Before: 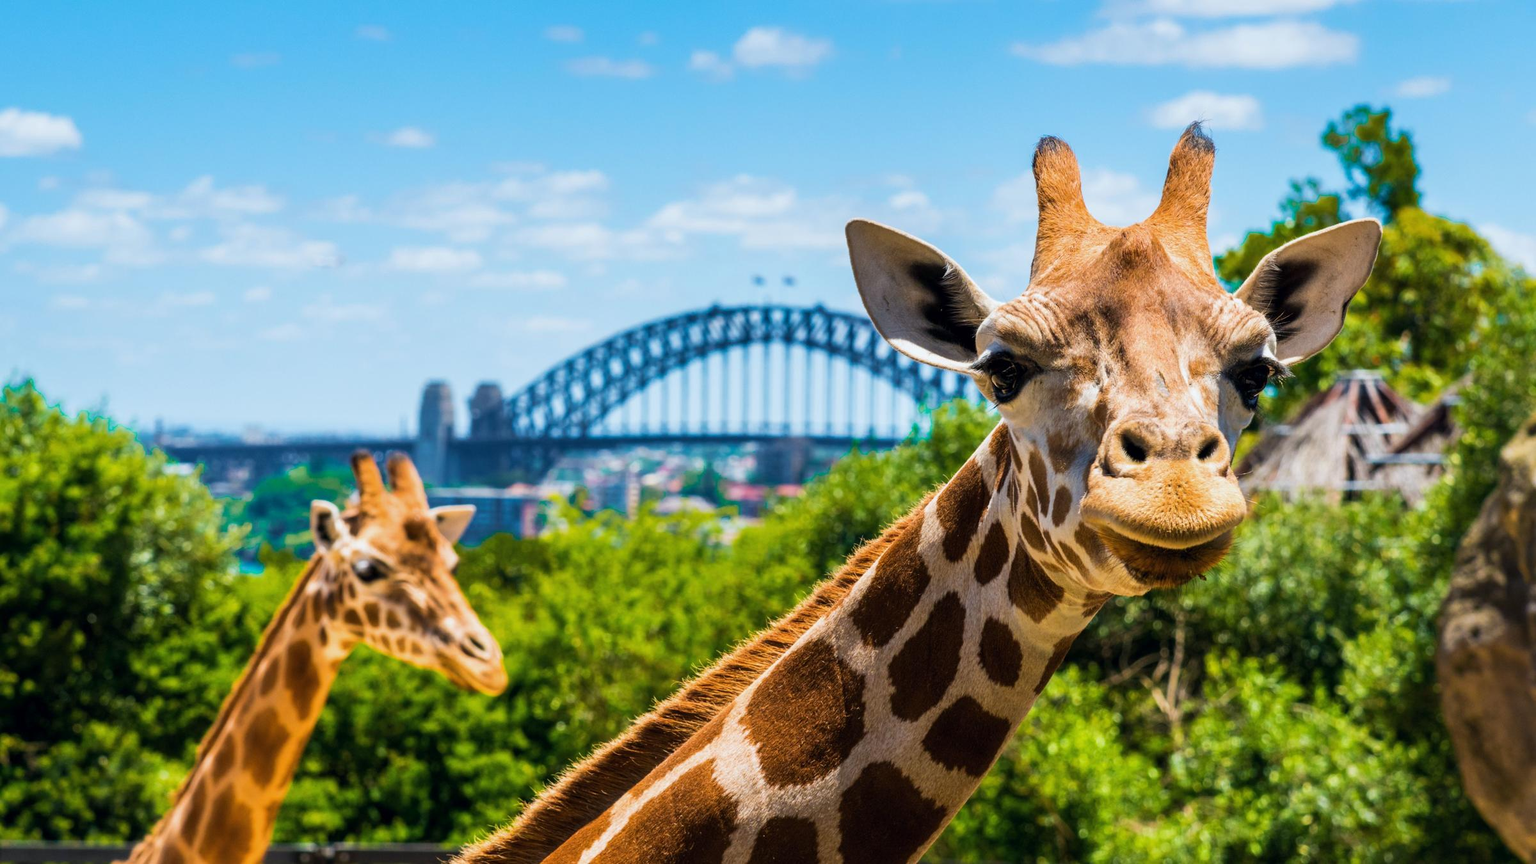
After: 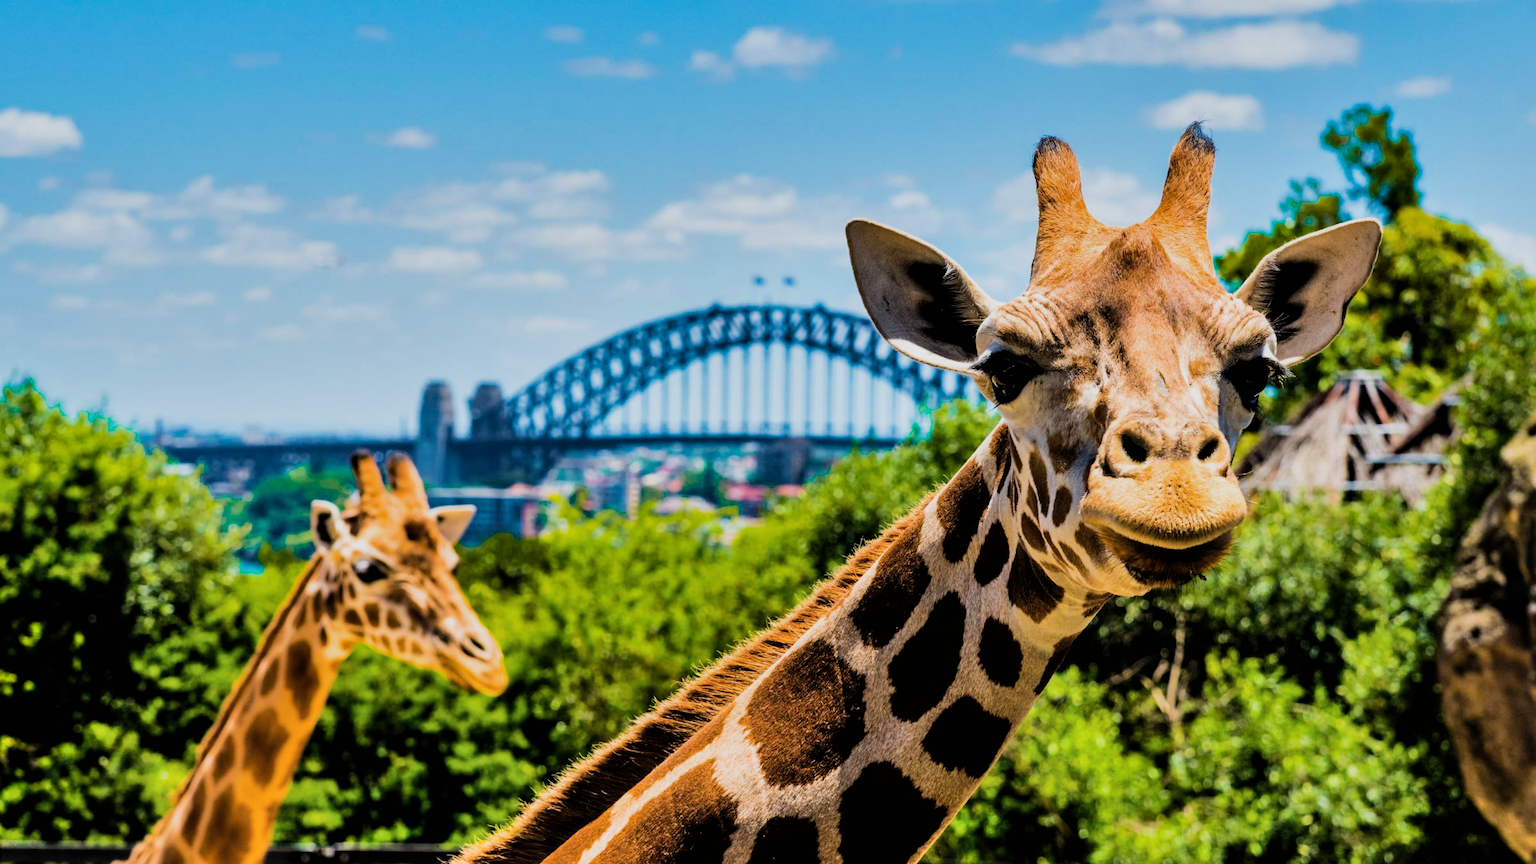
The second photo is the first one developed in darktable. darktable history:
haze removal: strength 0.29, distance 0.25, compatibility mode true, adaptive false
filmic rgb: black relative exposure -5 EV, hardness 2.88, contrast 1.3
shadows and highlights: white point adjustment 1, soften with gaussian
